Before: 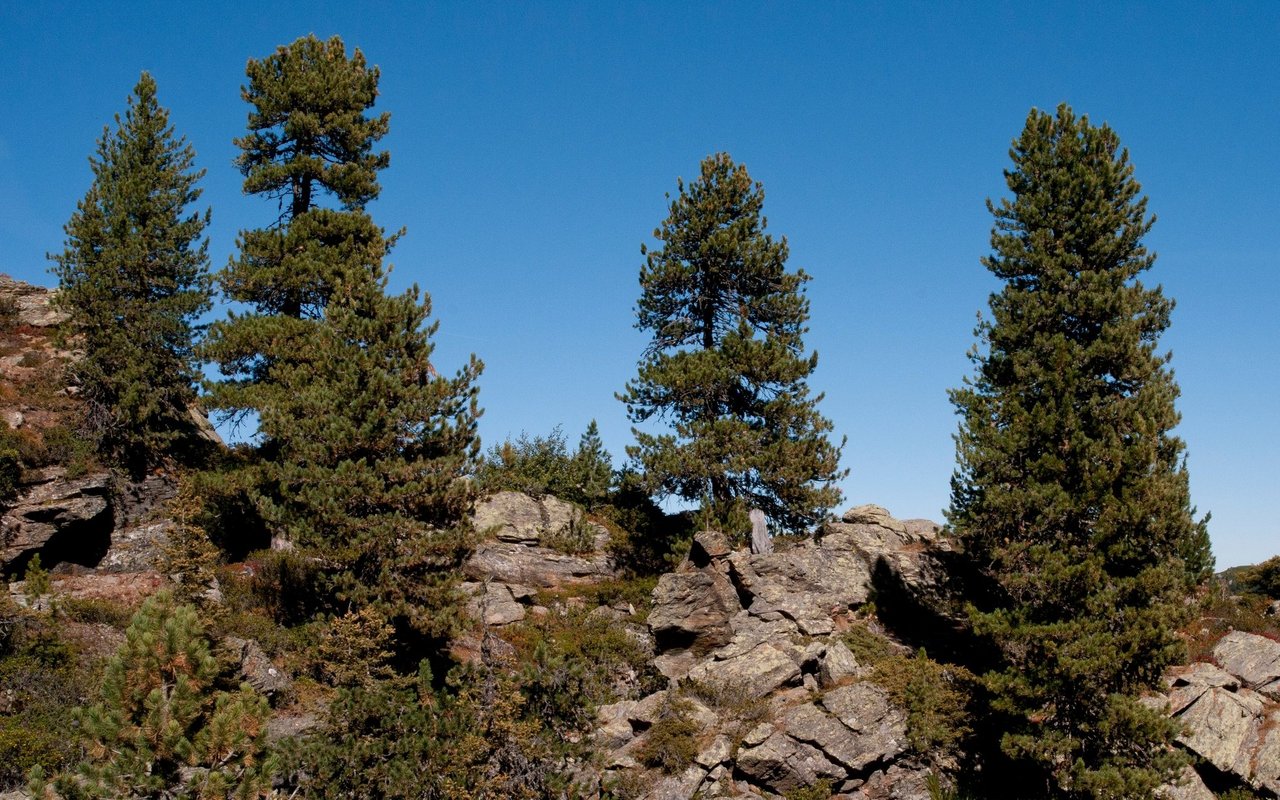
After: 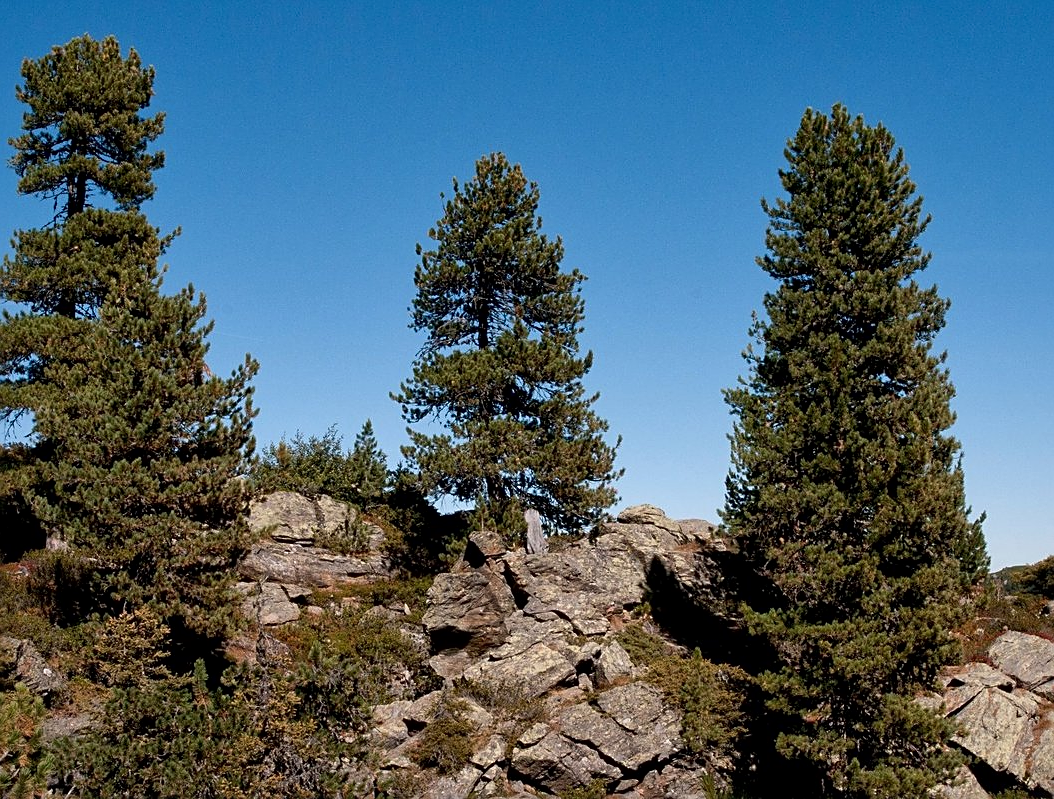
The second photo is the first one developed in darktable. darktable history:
local contrast: mode bilateral grid, contrast 20, coarseness 50, detail 132%, midtone range 0.2
crop: left 17.582%, bottom 0.031%
sharpen: on, module defaults
